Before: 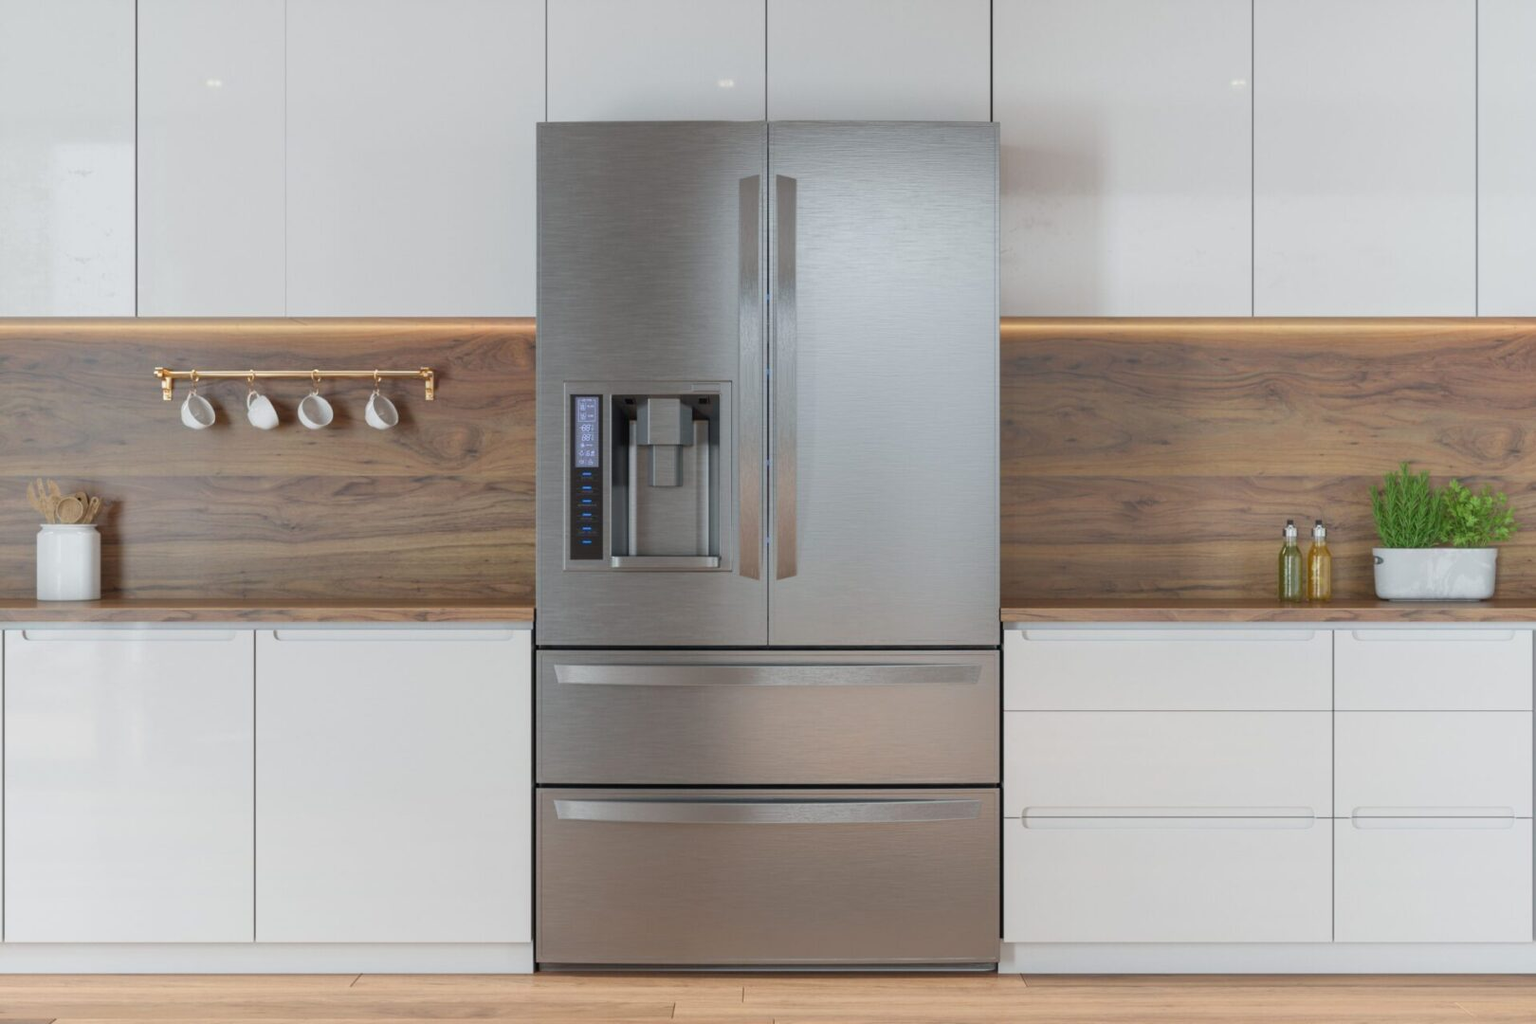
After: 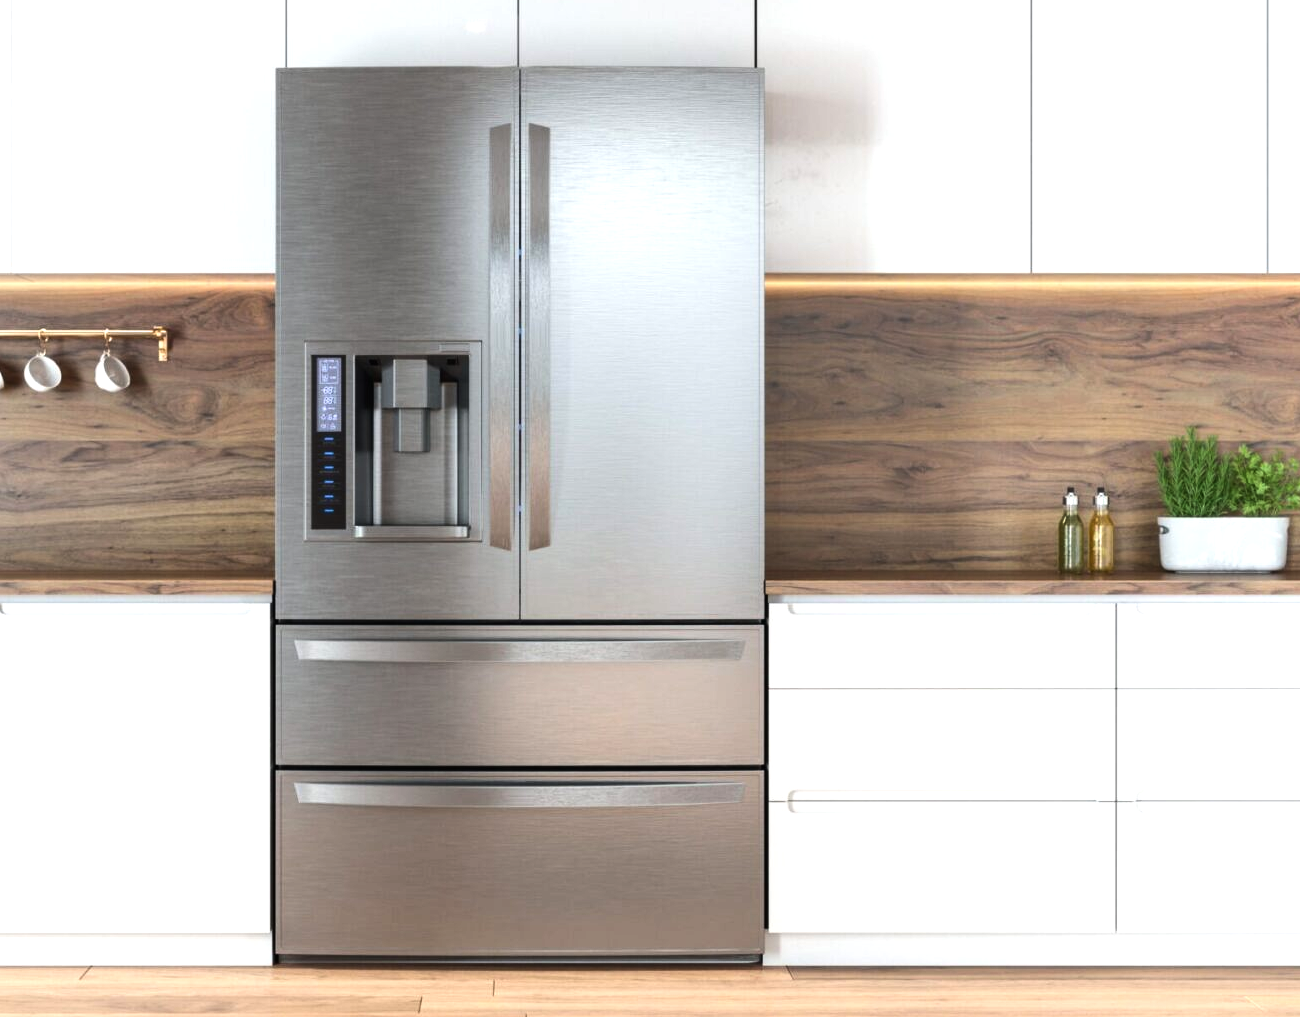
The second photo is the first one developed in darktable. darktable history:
crop and rotate: left 17.959%, top 5.771%, right 1.742%
tone equalizer: -8 EV -1.08 EV, -7 EV -1.01 EV, -6 EV -0.867 EV, -5 EV -0.578 EV, -3 EV 0.578 EV, -2 EV 0.867 EV, -1 EV 1.01 EV, +0 EV 1.08 EV, edges refinement/feathering 500, mask exposure compensation -1.57 EV, preserve details no
